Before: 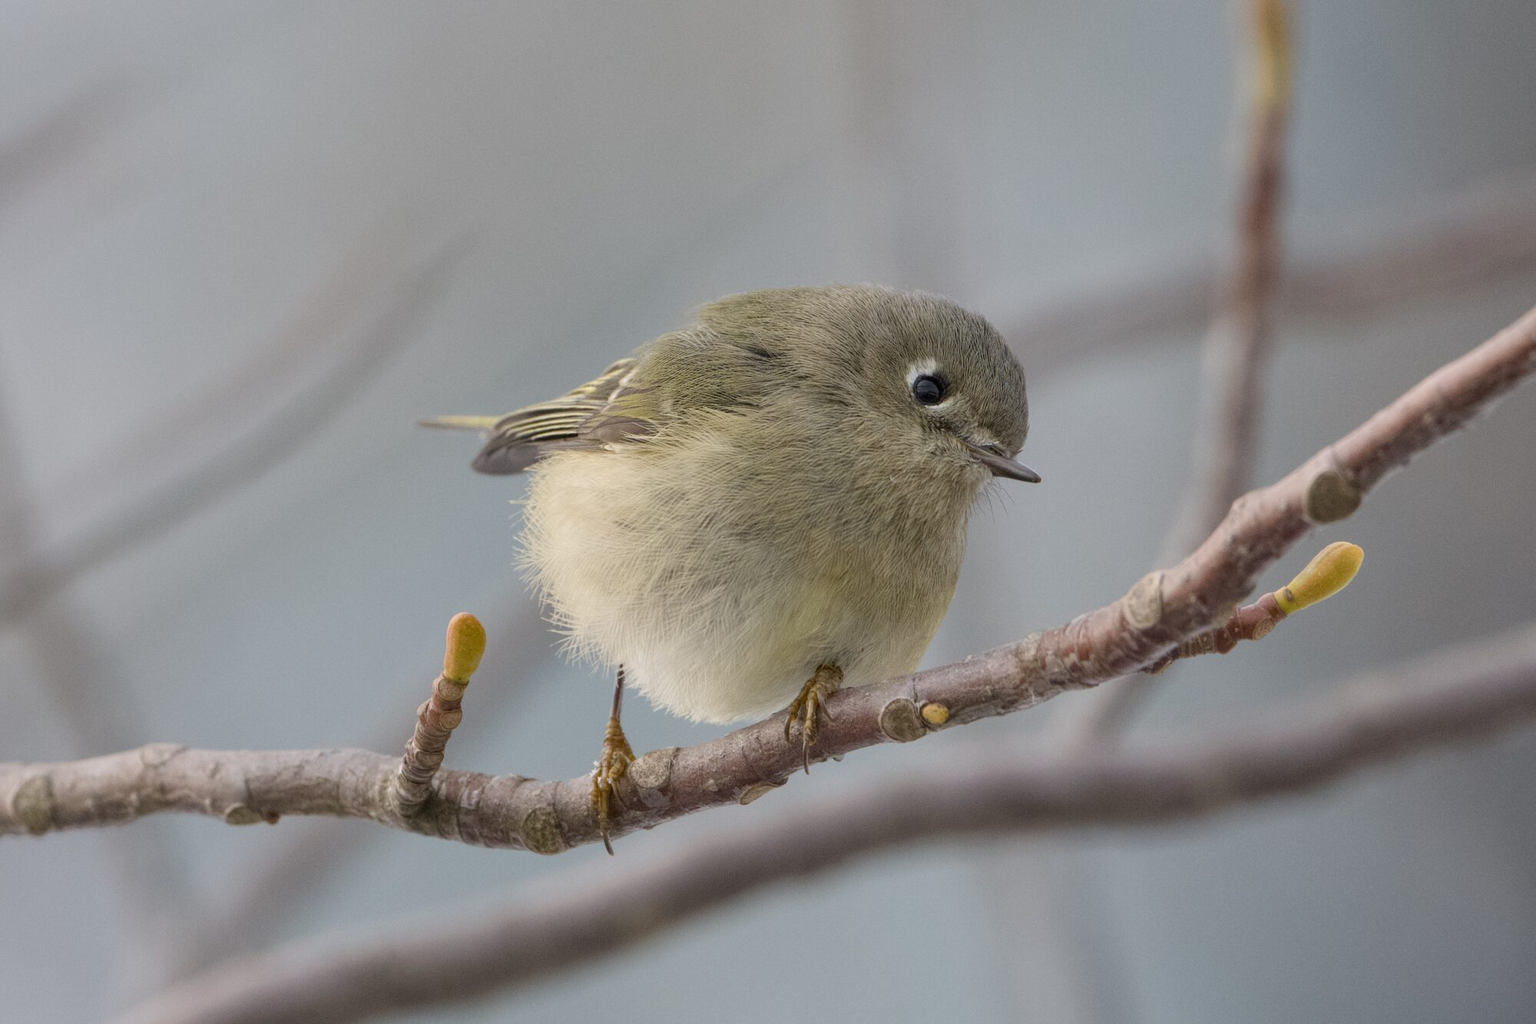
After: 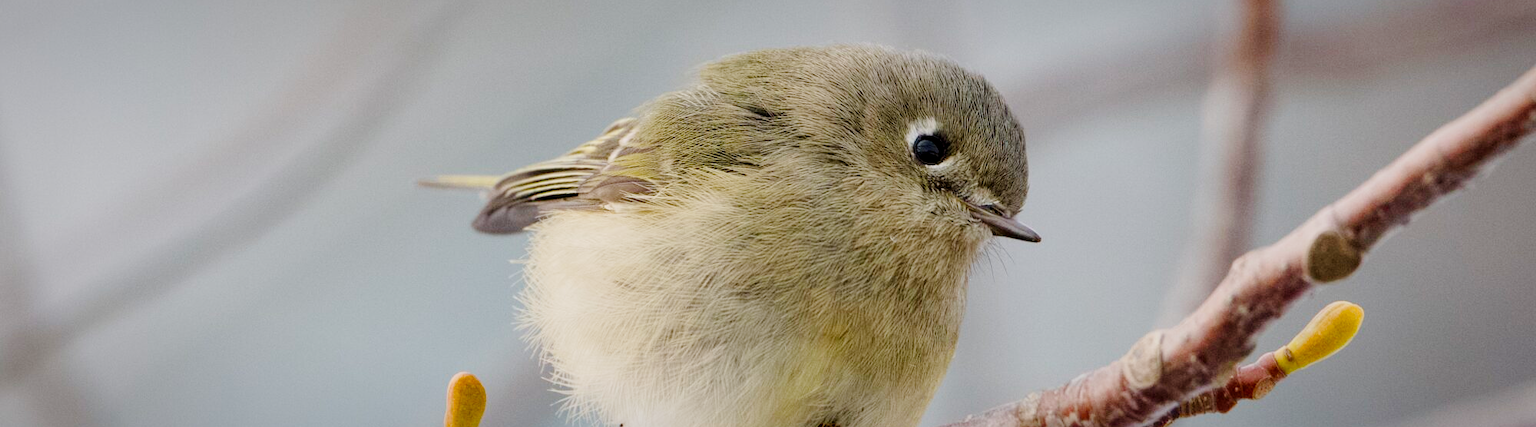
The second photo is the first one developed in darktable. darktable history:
exposure: black level correction 0.009, exposure 0.122 EV, compensate highlight preservation false
vignetting: brightness -0.23, saturation 0.13, automatic ratio true
tone curve: curves: ch0 [(0, 0) (0.049, 0.01) (0.154, 0.081) (0.491, 0.56) (0.739, 0.794) (0.992, 0.937)]; ch1 [(0, 0) (0.172, 0.123) (0.317, 0.272) (0.401, 0.422) (0.499, 0.497) (0.531, 0.54) (0.615, 0.603) (0.741, 0.783) (1, 1)]; ch2 [(0, 0) (0.411, 0.424) (0.462, 0.464) (0.502, 0.489) (0.544, 0.551) (0.686, 0.638) (1, 1)], preserve colors none
crop and rotate: top 23.537%, bottom 34.699%
